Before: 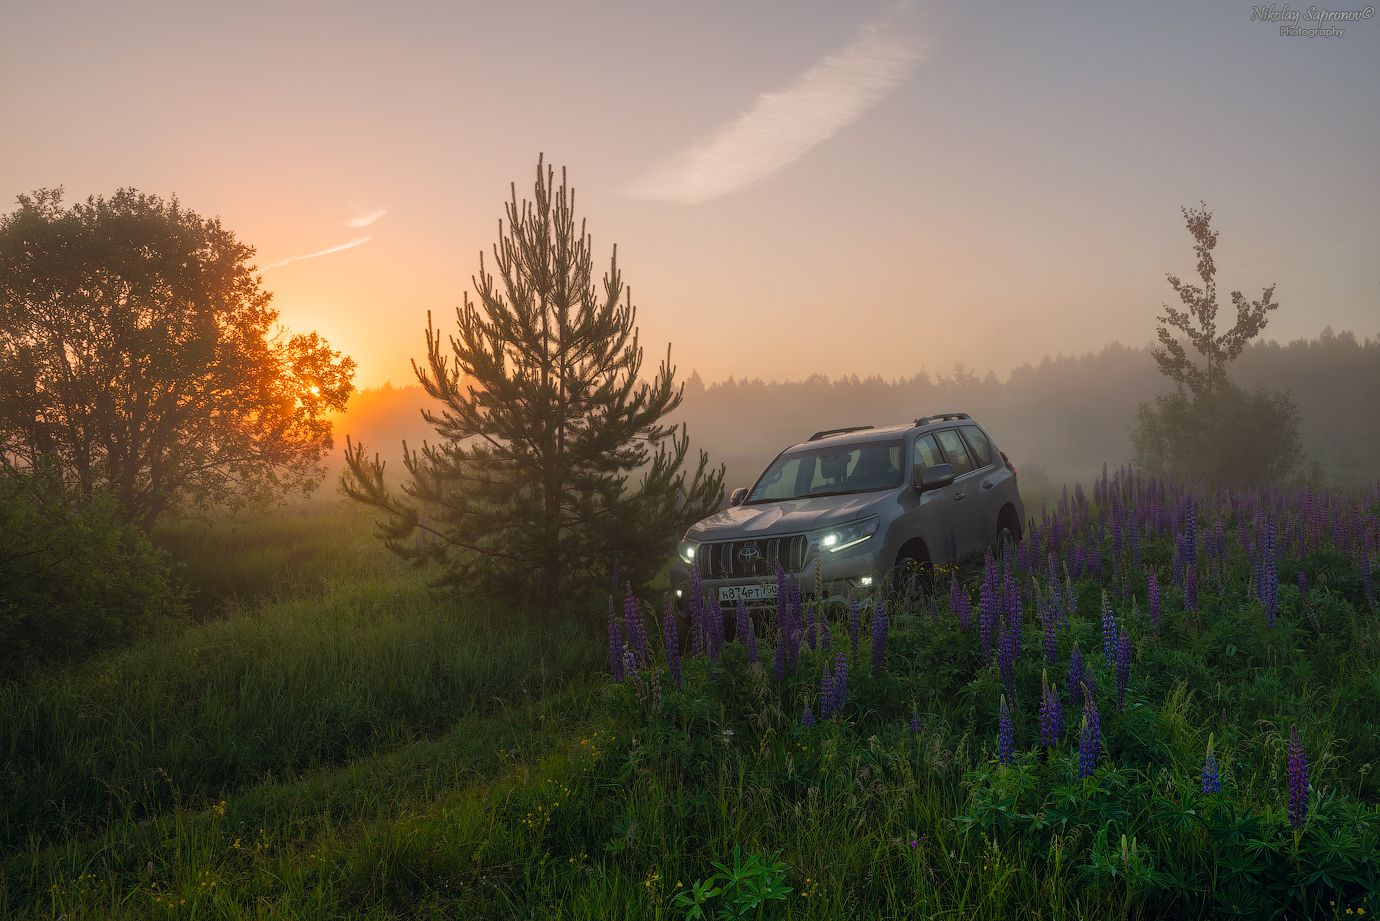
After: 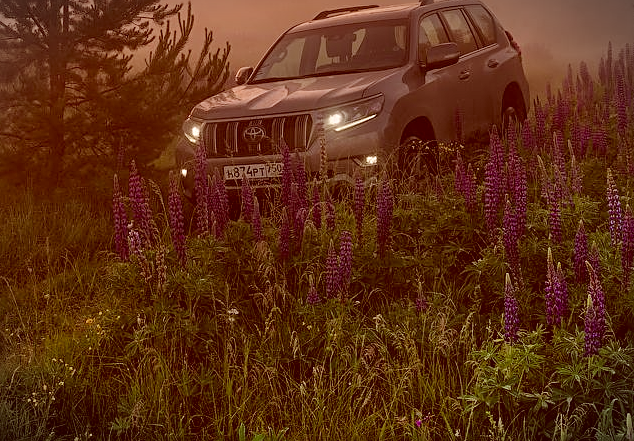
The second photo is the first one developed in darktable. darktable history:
shadows and highlights: soften with gaussian
exposure: exposure -0.148 EV, compensate exposure bias true, compensate highlight preservation false
crop: left 35.921%, top 45.782%, right 18.104%, bottom 5.937%
color correction: highlights a* 9.17, highlights b* 8.92, shadows a* 39.31, shadows b* 39.92, saturation 0.772
sharpen: on, module defaults
vignetting: fall-off start 99.4%, width/height ratio 1.324
